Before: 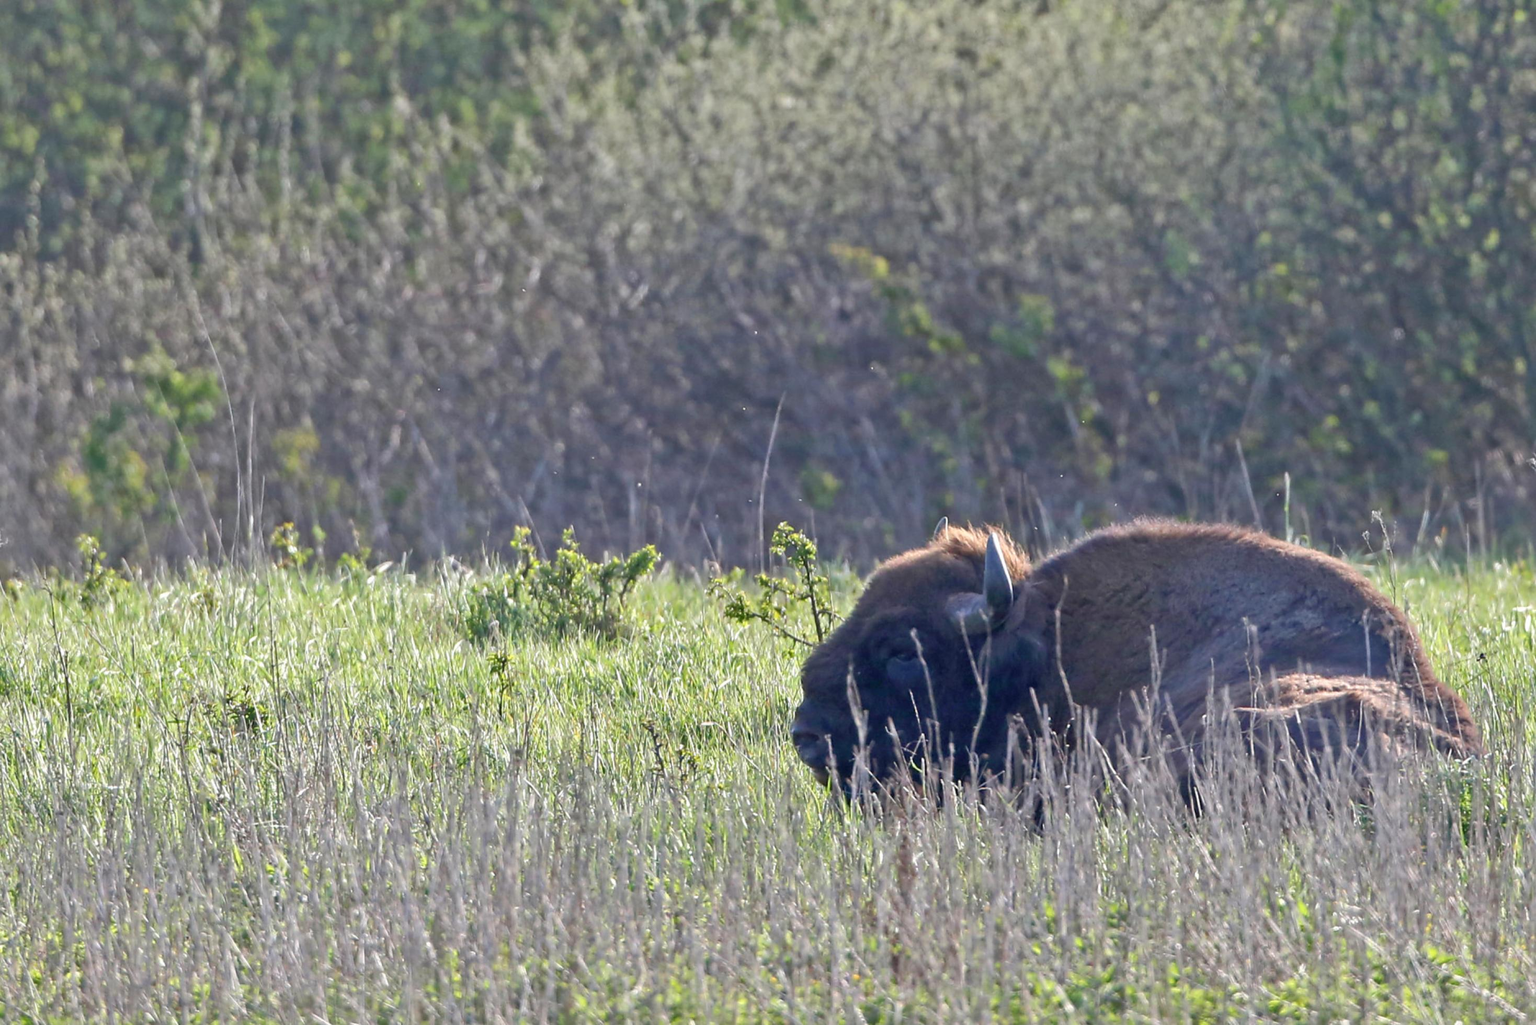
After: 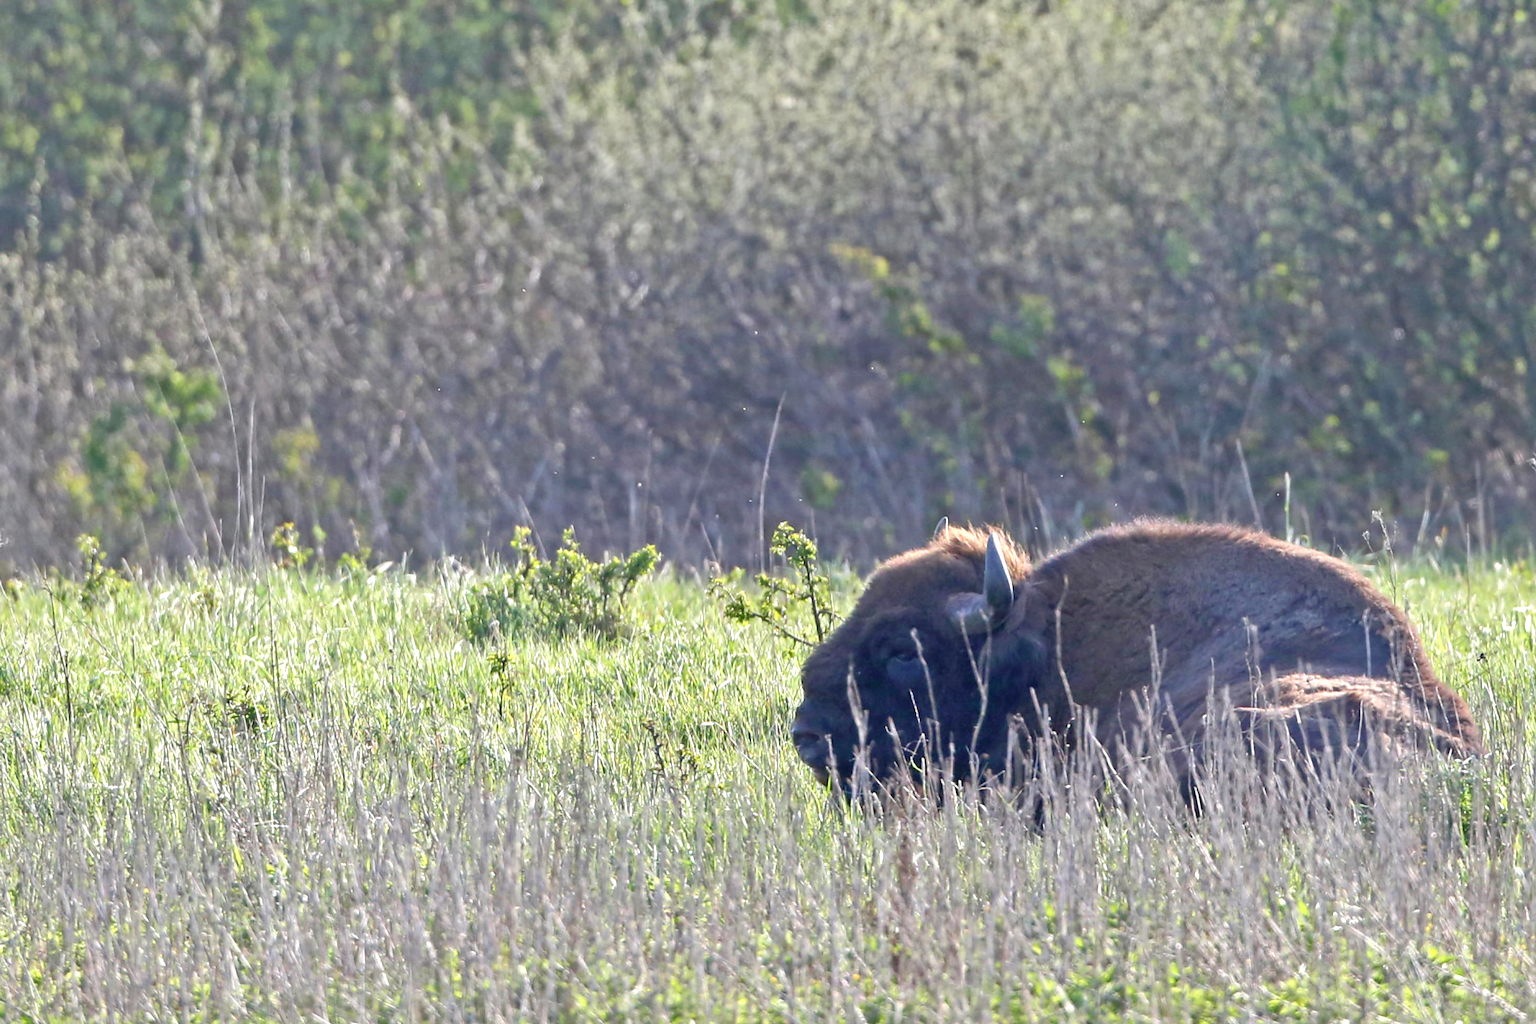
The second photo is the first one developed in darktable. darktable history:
exposure: black level correction 0, exposure 0.394 EV, compensate highlight preservation false
